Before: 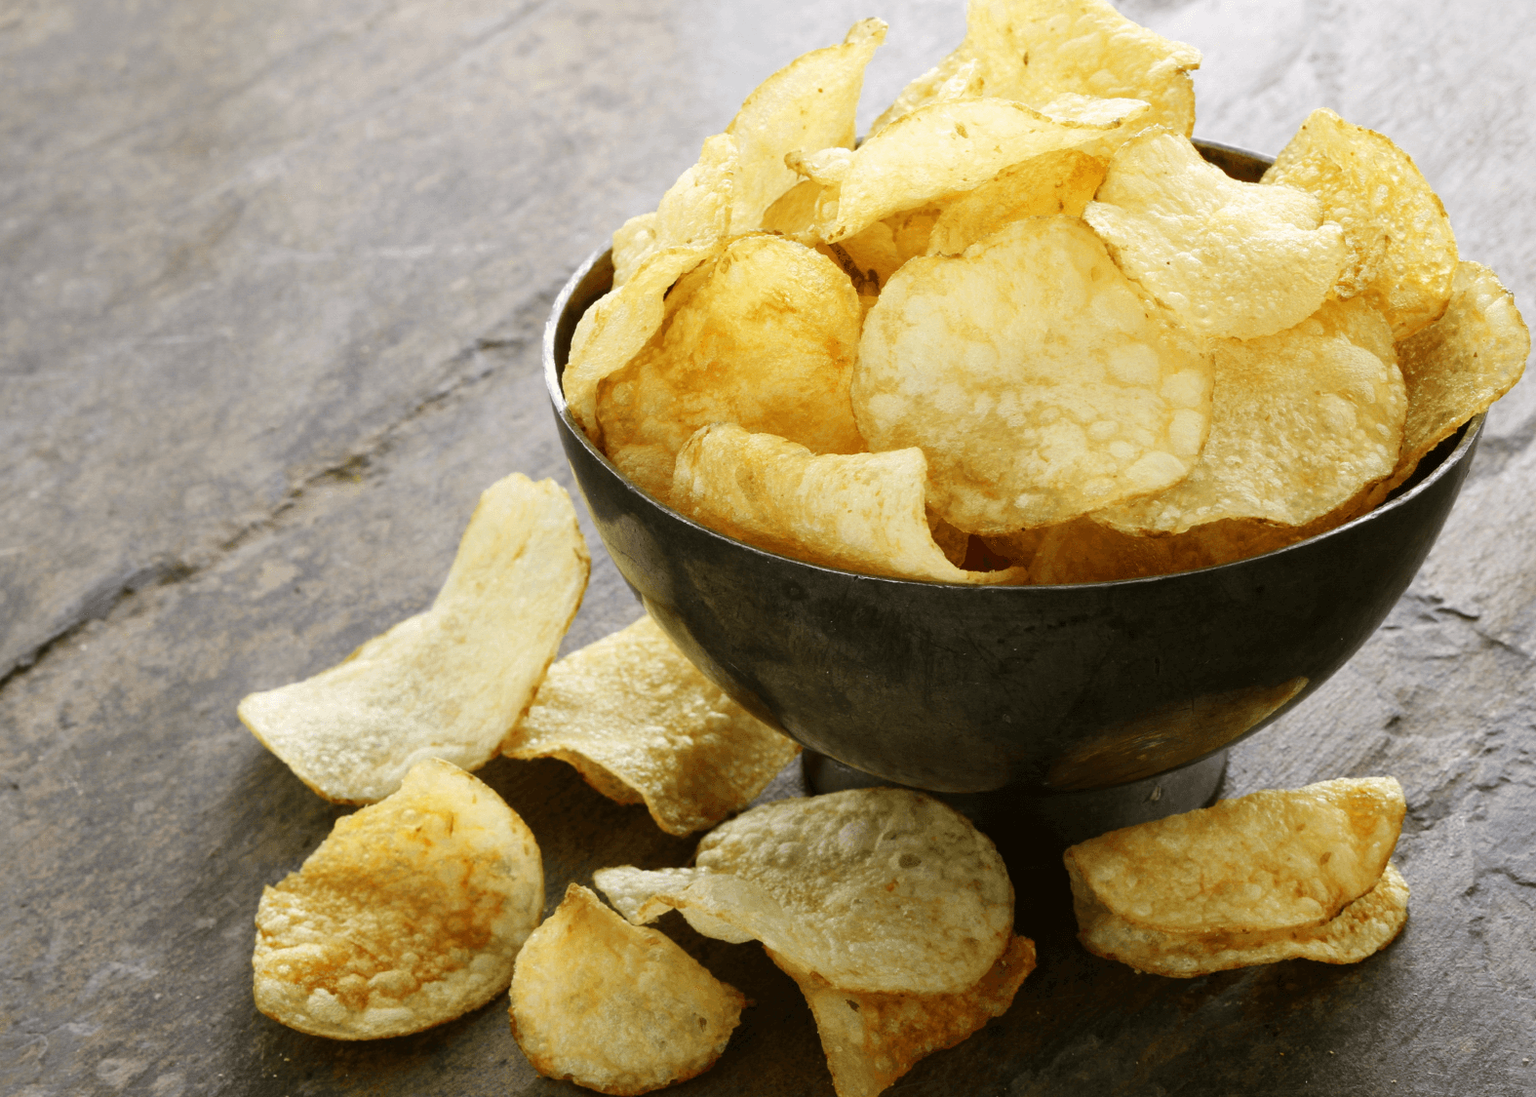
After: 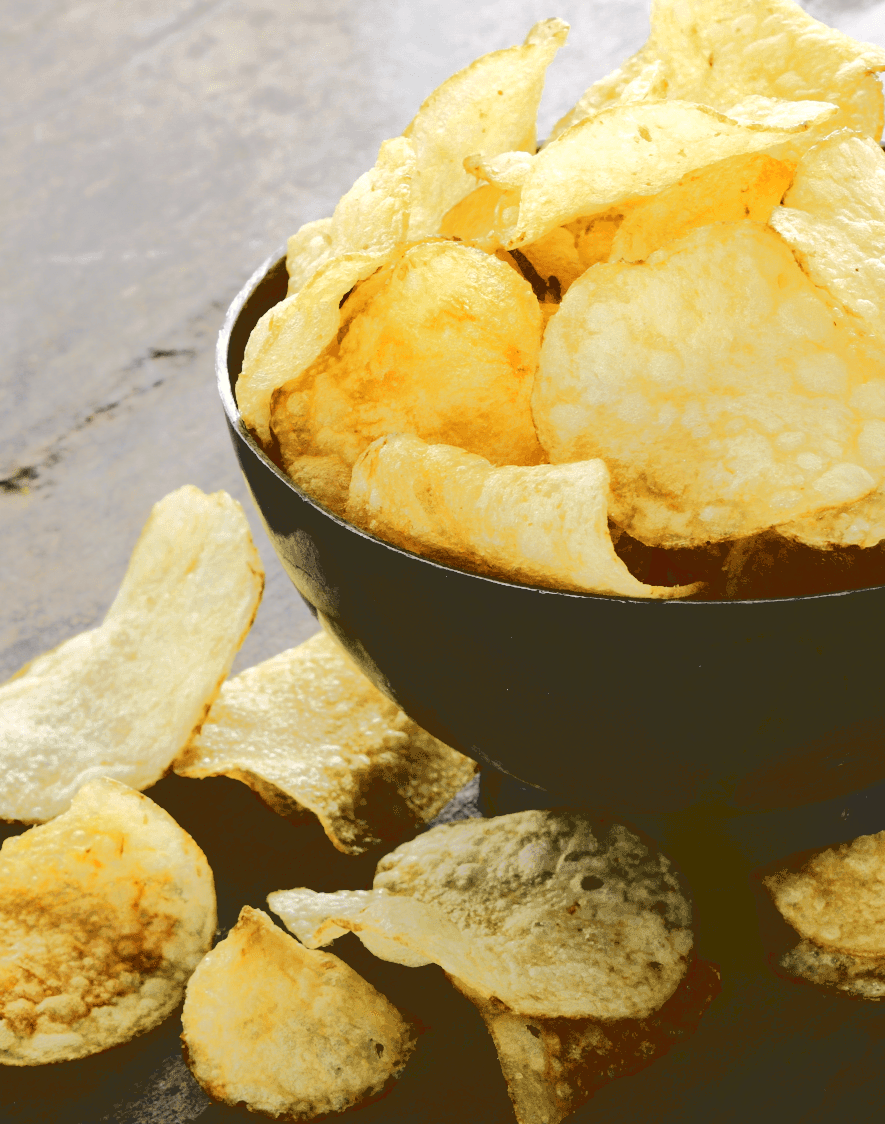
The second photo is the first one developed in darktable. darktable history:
crop: left 21.674%, right 22.086%
base curve: curves: ch0 [(0.065, 0.026) (0.236, 0.358) (0.53, 0.546) (0.777, 0.841) (0.924, 0.992)], preserve colors average RGB
